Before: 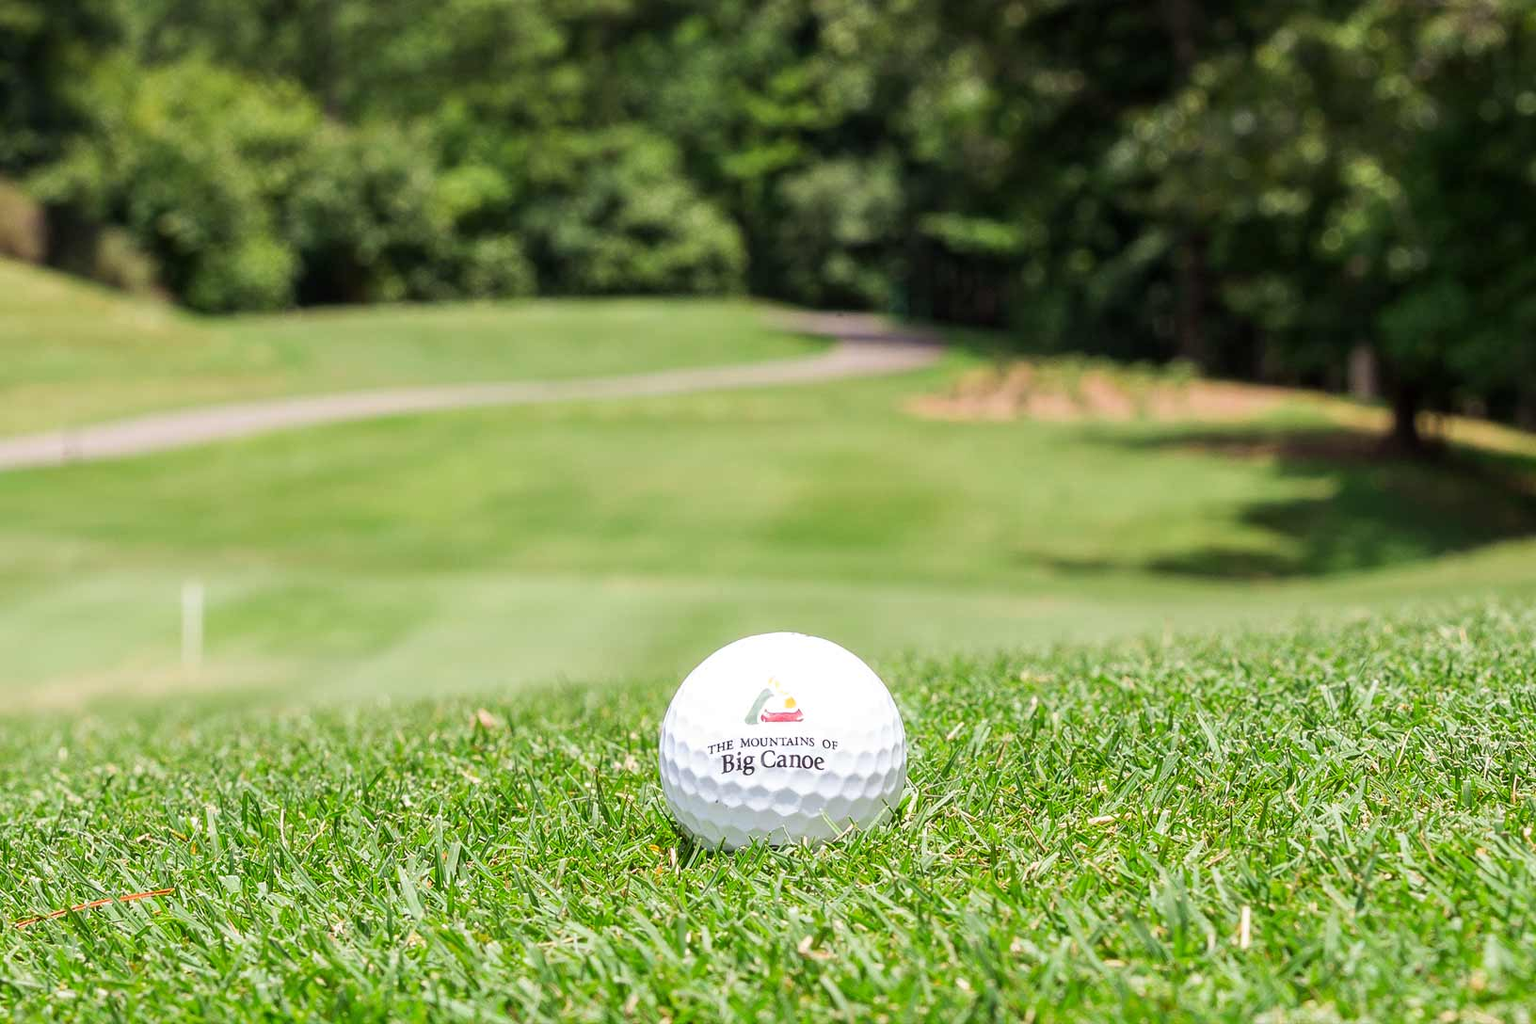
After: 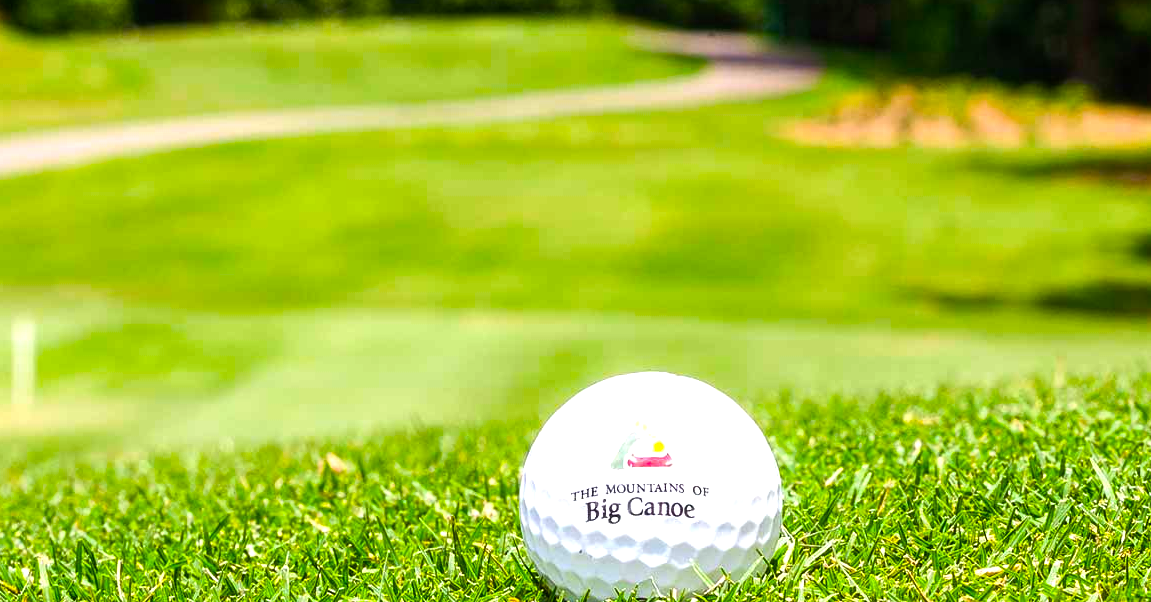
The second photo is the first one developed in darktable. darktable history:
crop: left 11.123%, top 27.61%, right 18.3%, bottom 17.034%
color balance rgb: linear chroma grading › global chroma 9%, perceptual saturation grading › global saturation 36%, perceptual saturation grading › shadows 35%, perceptual brilliance grading › global brilliance 15%, perceptual brilliance grading › shadows -35%, global vibrance 15%
